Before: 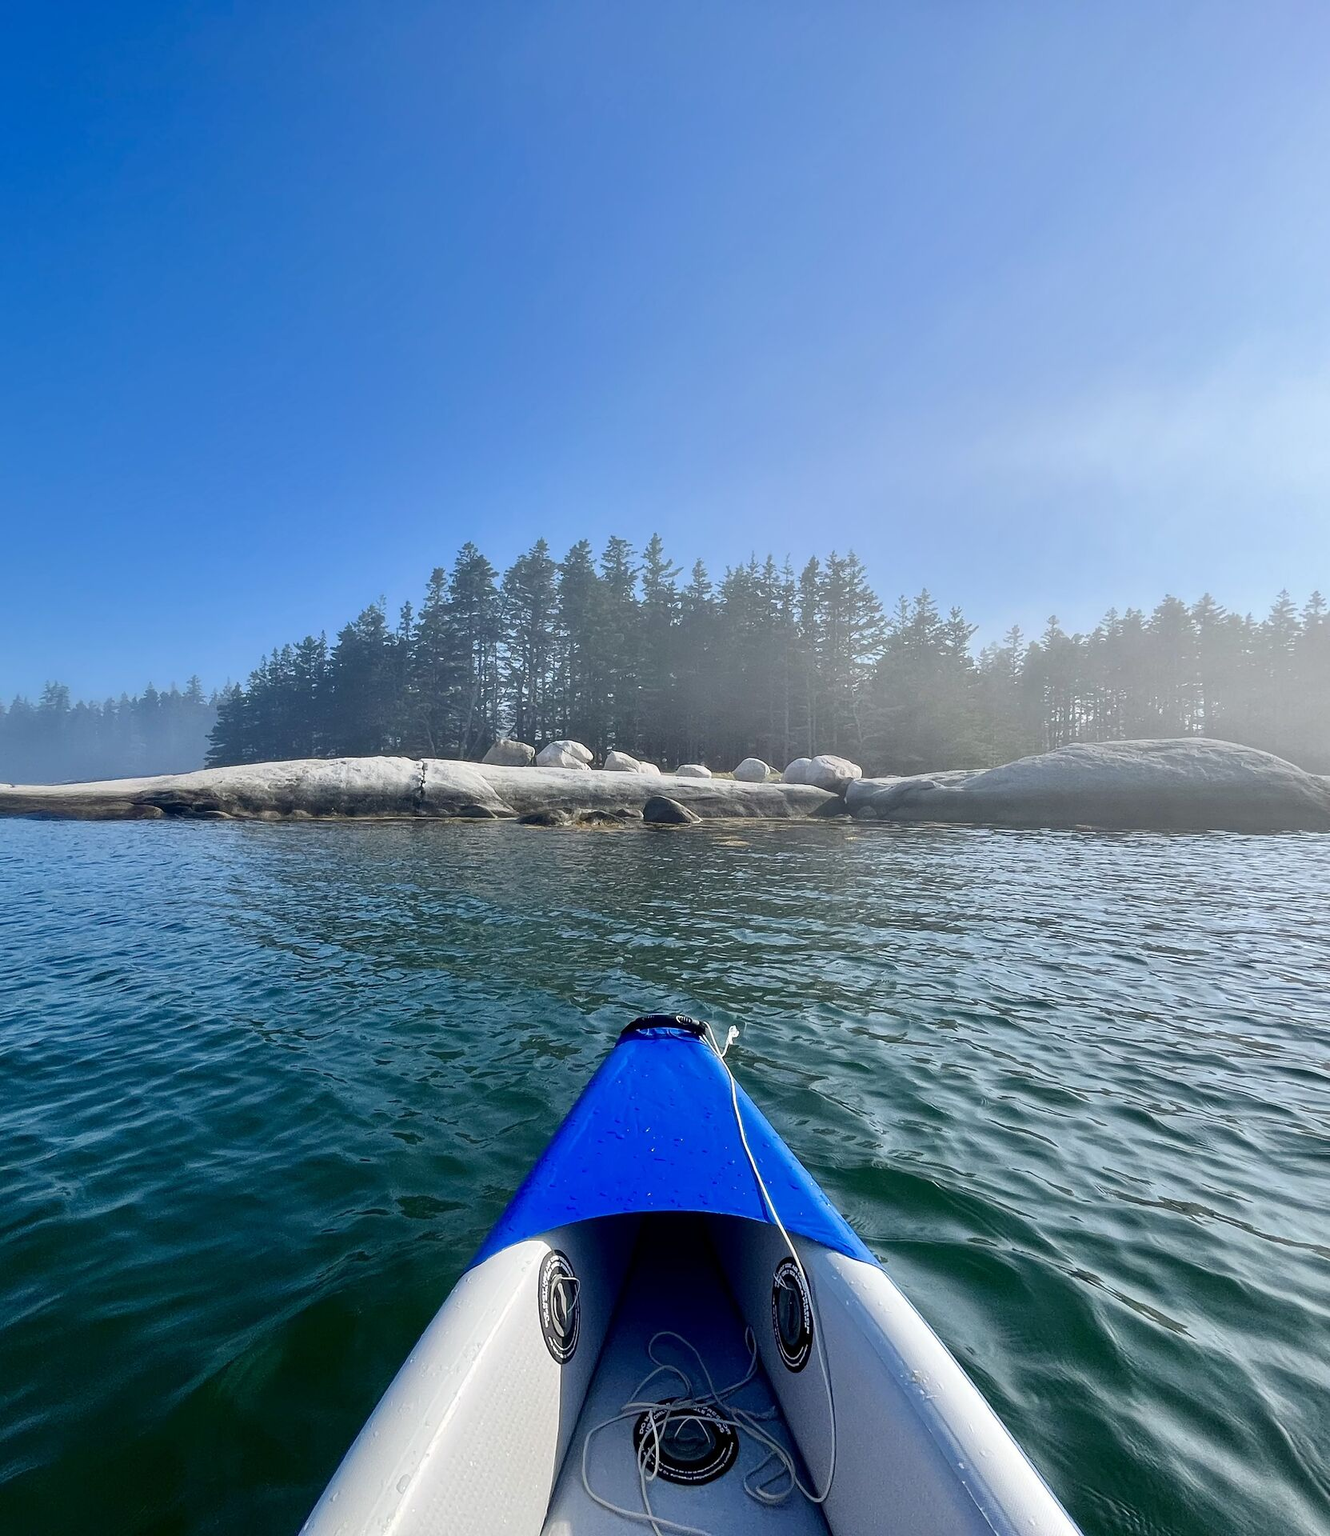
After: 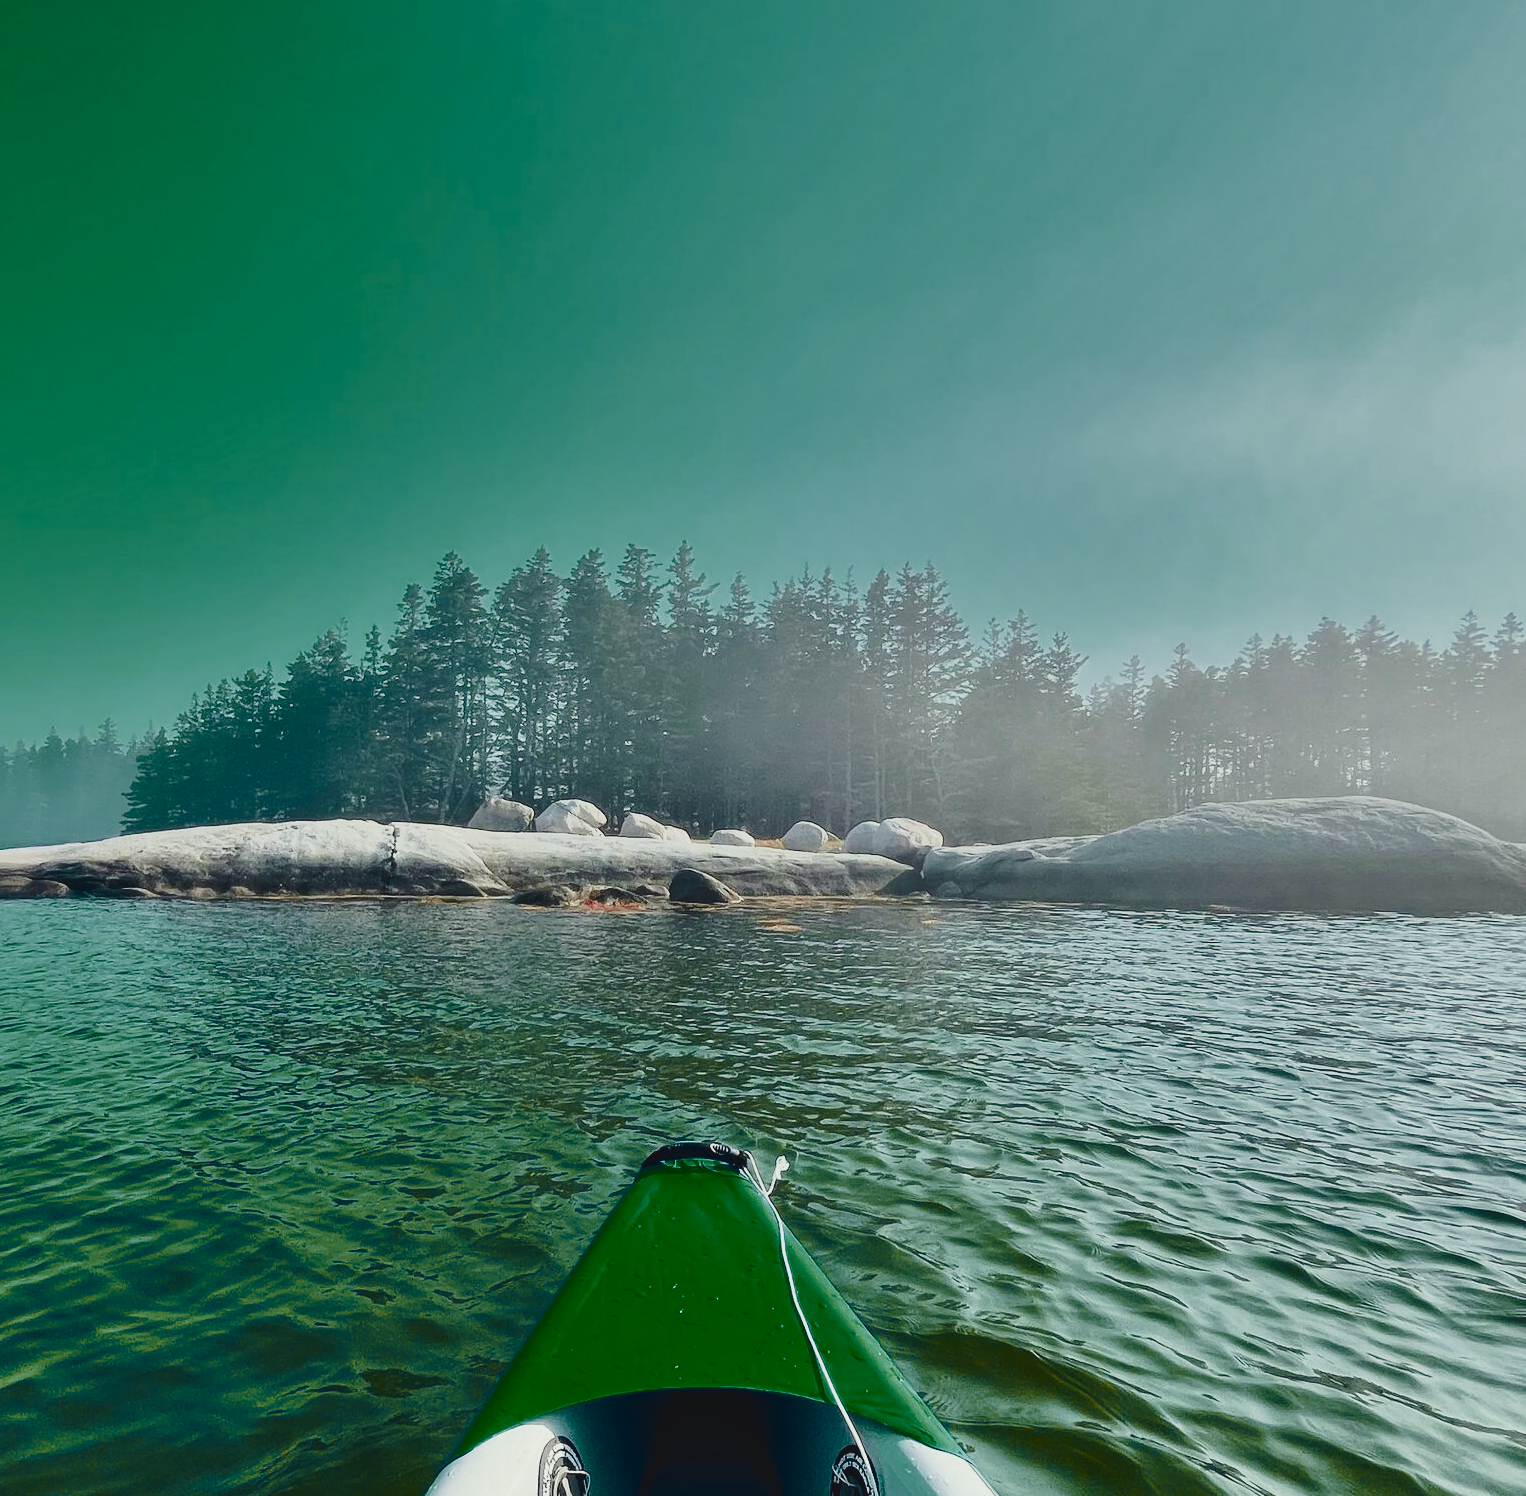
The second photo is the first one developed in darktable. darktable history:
graduated density: rotation 5.63°, offset 76.9
exposure: exposure -0.072 EV, compensate highlight preservation false
base curve: curves: ch0 [(0, 0) (0.036, 0.037) (0.121, 0.228) (0.46, 0.76) (0.859, 0.983) (1, 1)], preserve colors none
shadows and highlights: shadows color adjustment 97.66%, soften with gaussian
crop: left 8.155%, top 6.611%, bottom 15.385%
contrast brightness saturation: contrast -0.1, saturation -0.1
color correction: highlights a* -2.68, highlights b* 2.57
color zones: curves: ch0 [(0.826, 0.353)]; ch1 [(0.242, 0.647) (0.889, 0.342)]; ch2 [(0.246, 0.089) (0.969, 0.068)]
